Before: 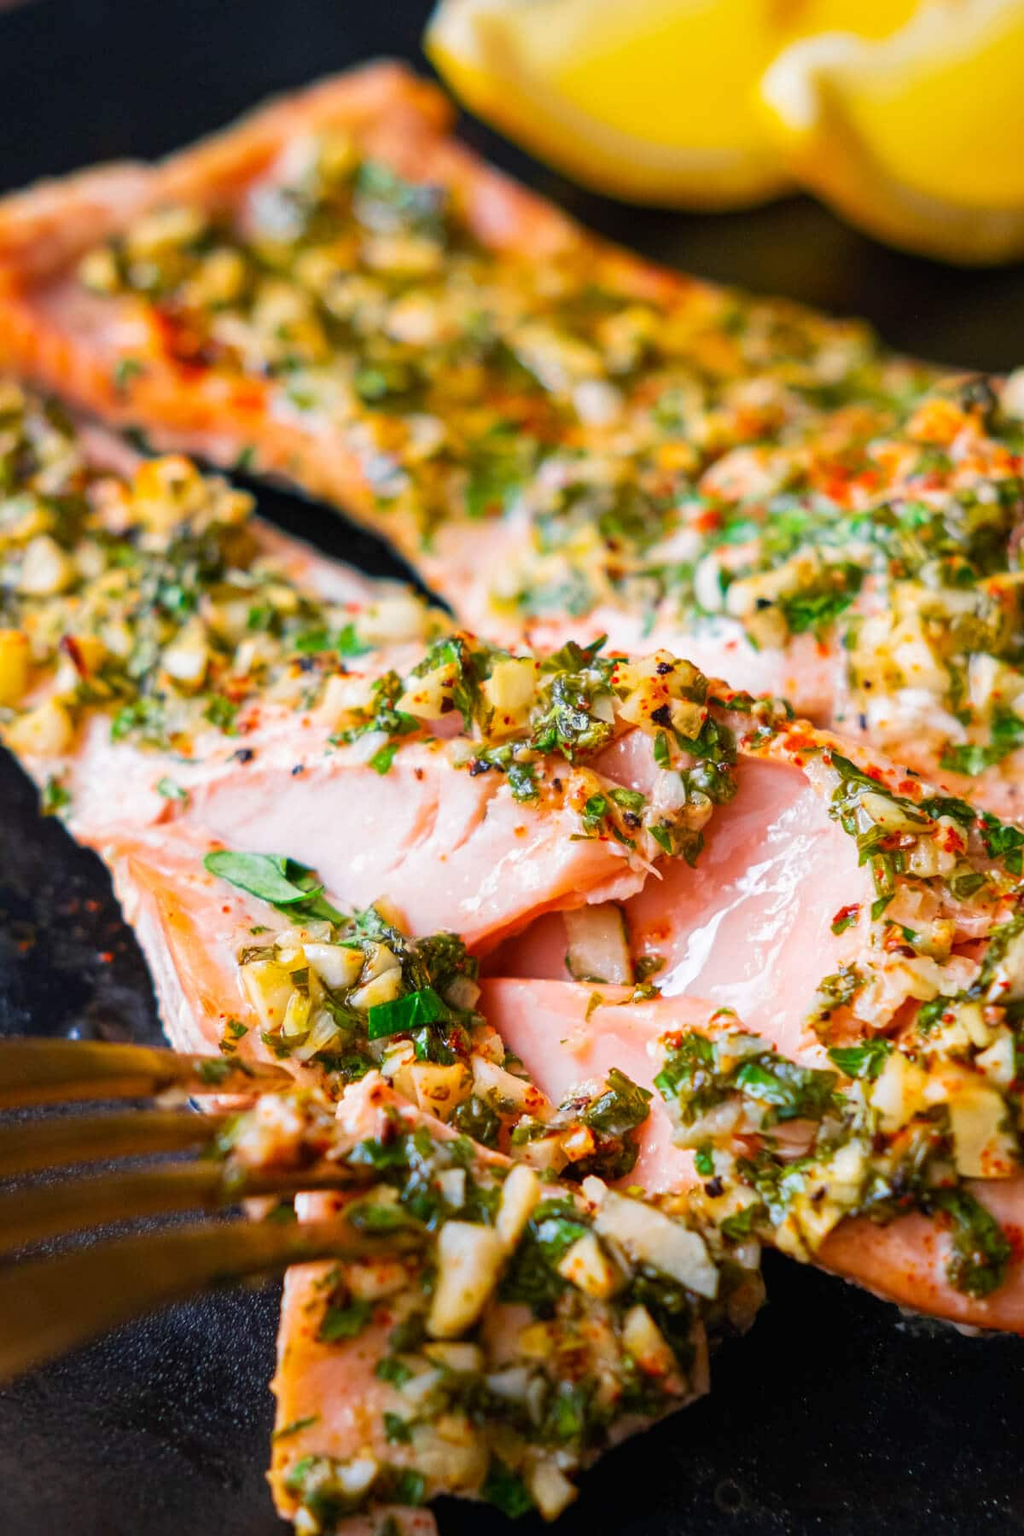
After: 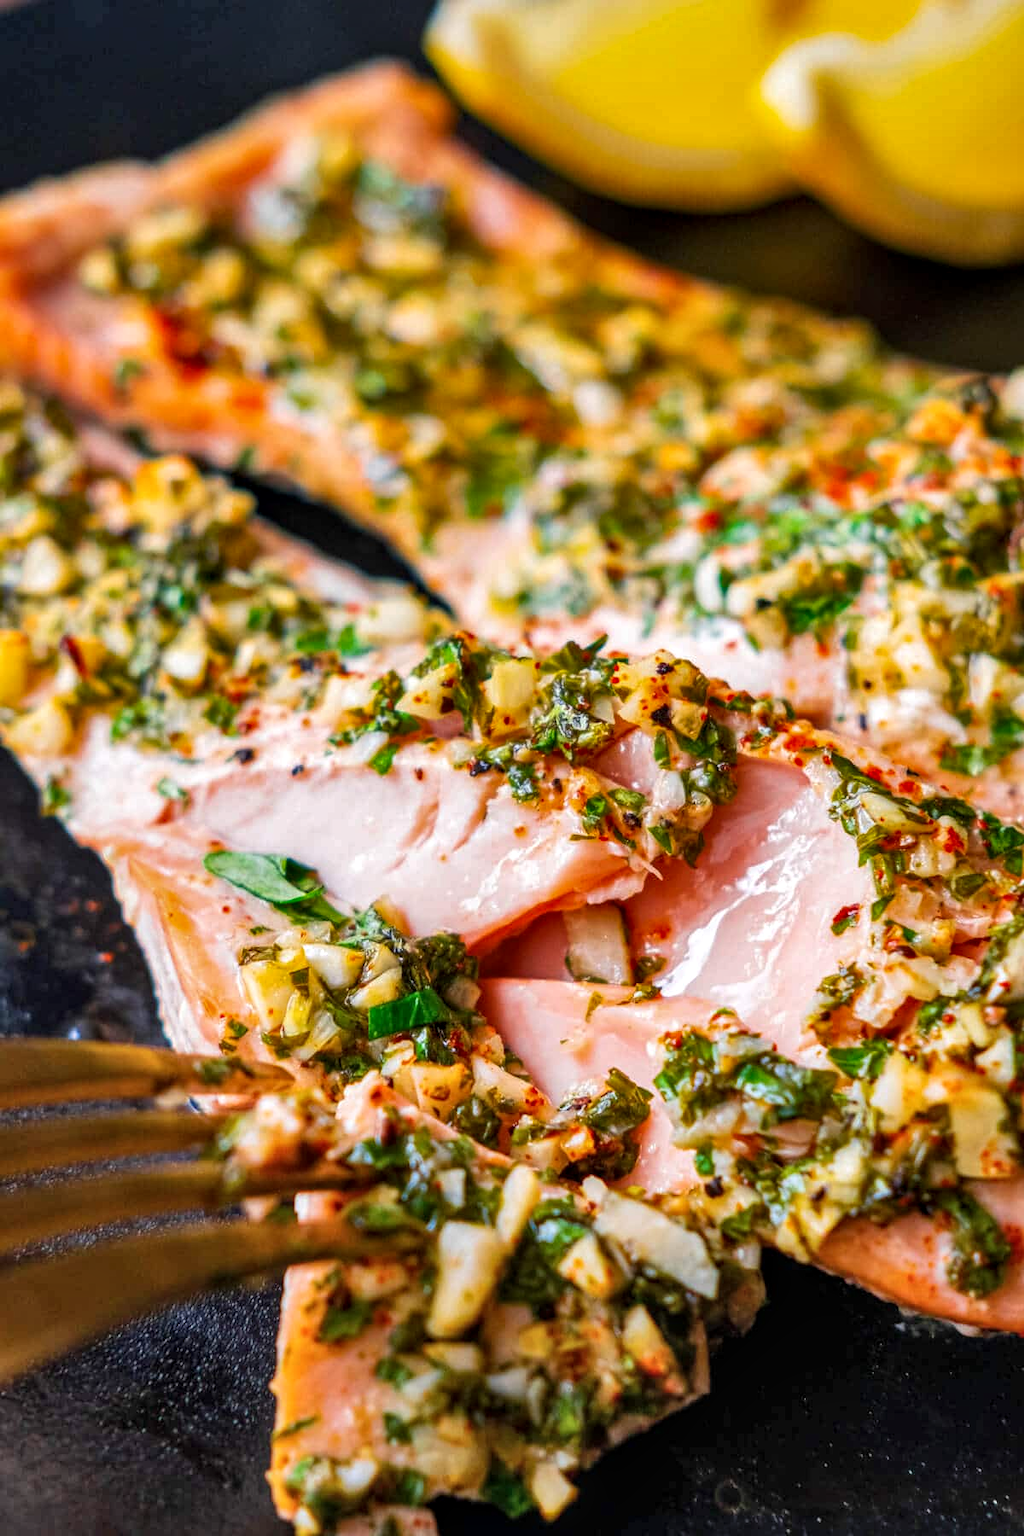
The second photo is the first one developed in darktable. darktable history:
local contrast: detail 130%
shadows and highlights: low approximation 0.01, soften with gaussian
